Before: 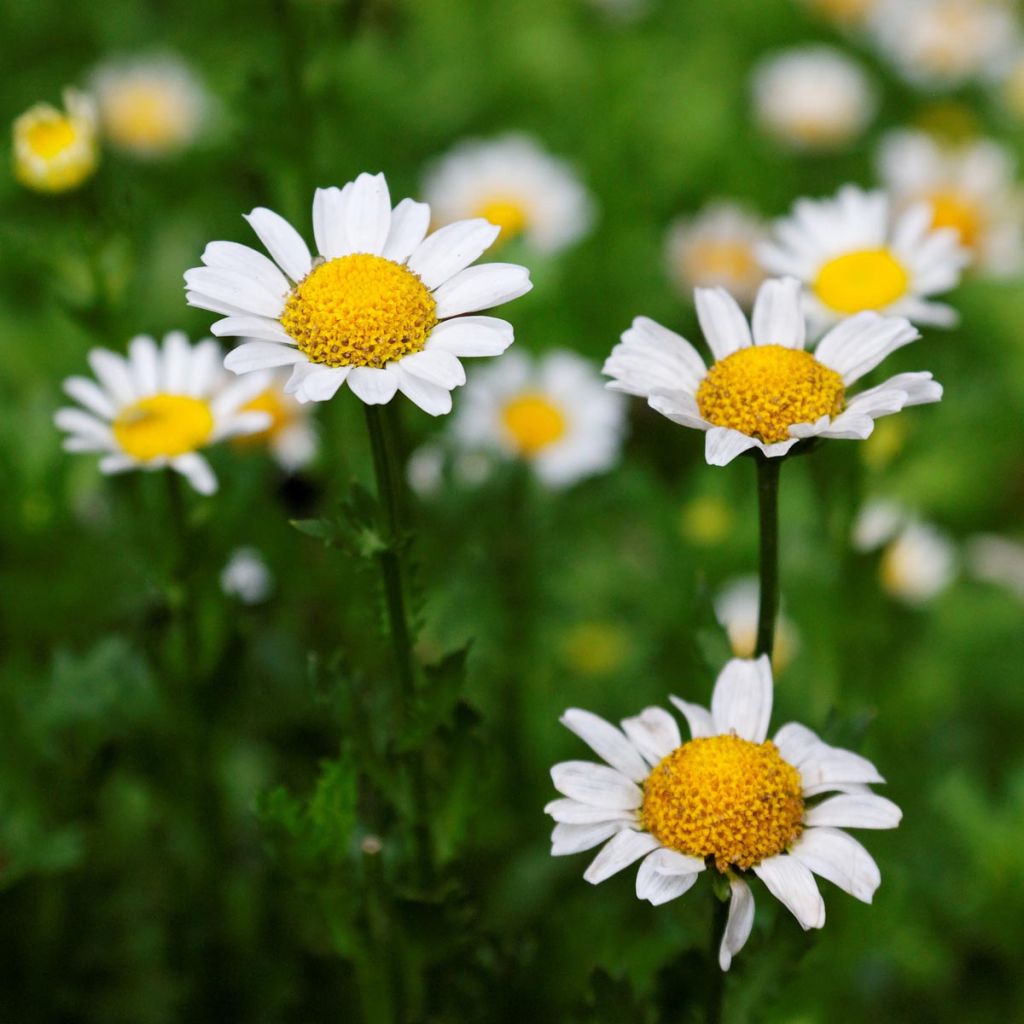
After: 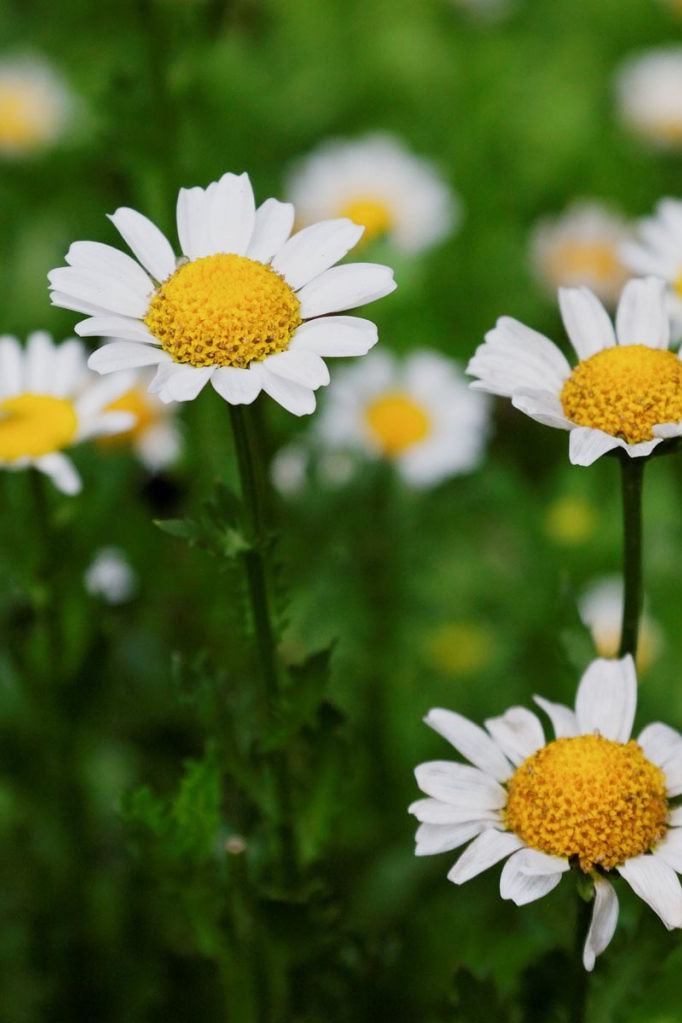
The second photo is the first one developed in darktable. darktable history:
sigmoid: contrast 1.22, skew 0.65
crop and rotate: left 13.342%, right 19.991%
